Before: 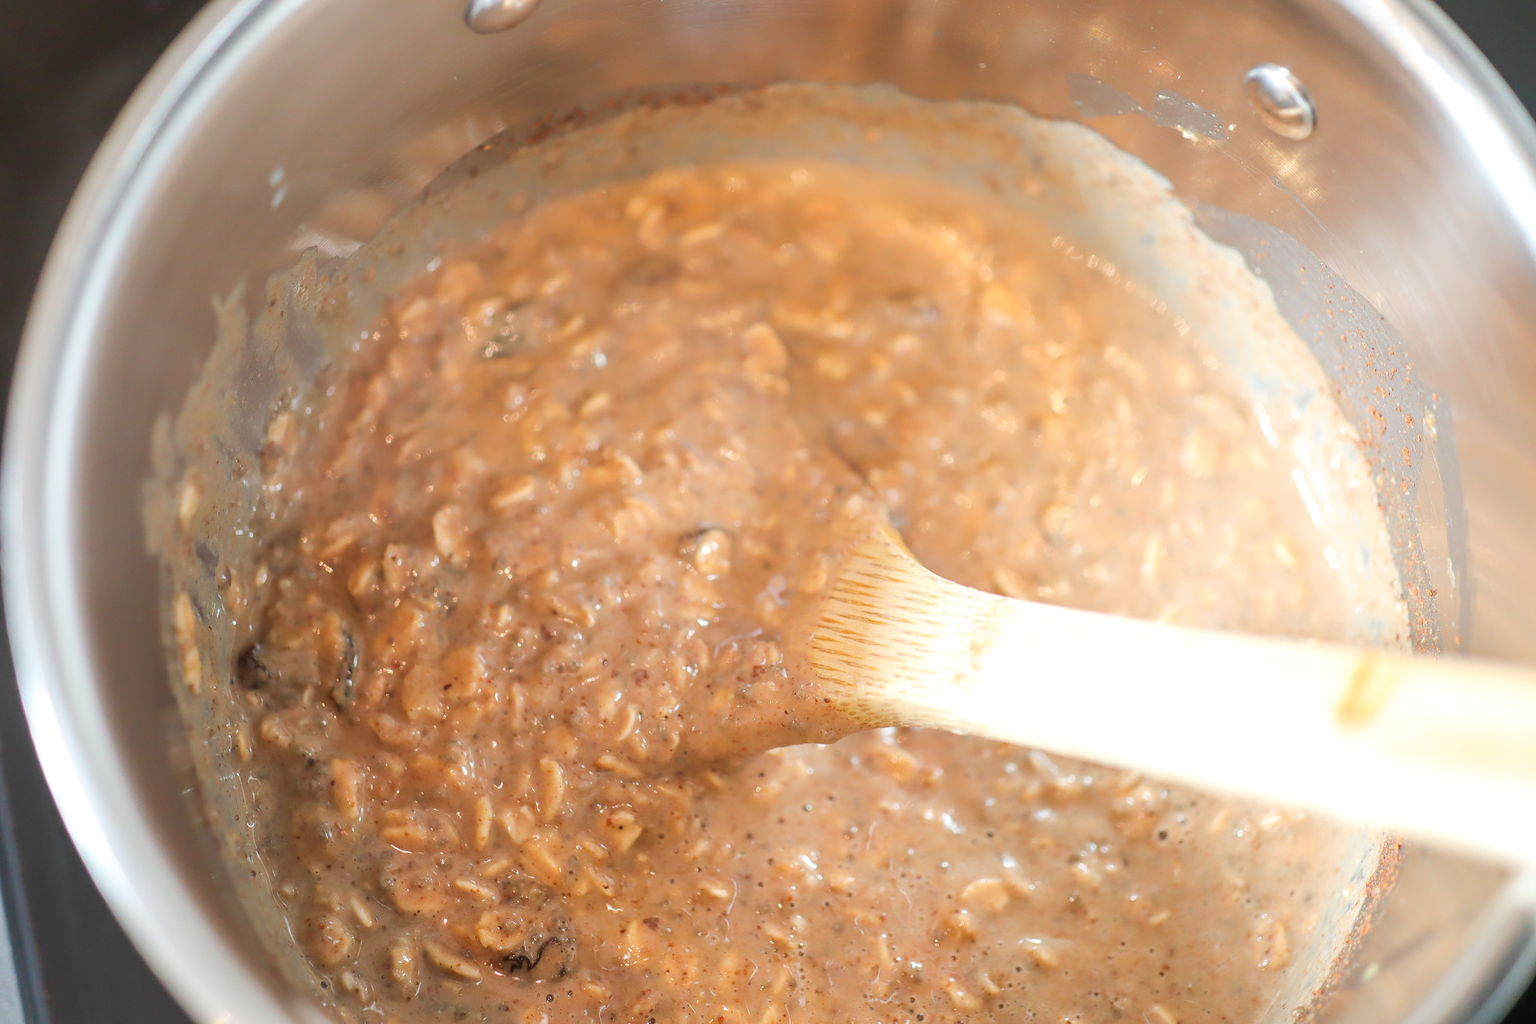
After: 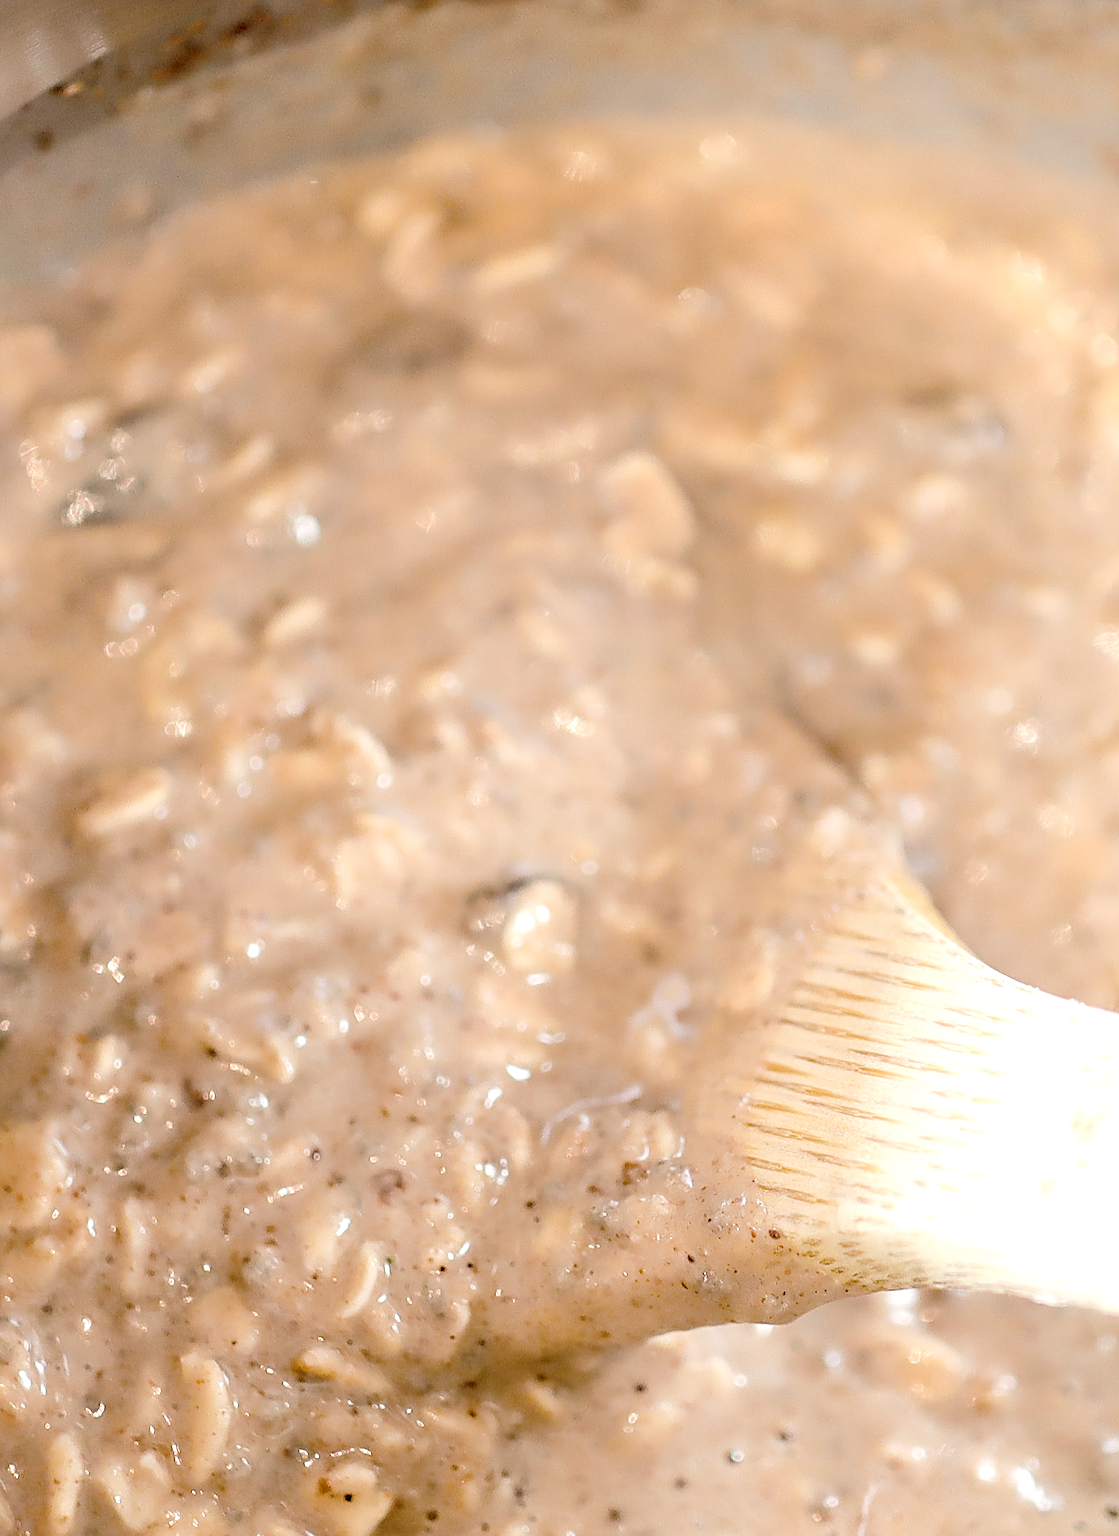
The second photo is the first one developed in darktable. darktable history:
crop and rotate: left 29.476%, top 10.214%, right 35.32%, bottom 17.333%
sharpen: on, module defaults
contrast brightness saturation: brightness 0.18, saturation -0.5
exposure: black level correction 0.056, exposure -0.039 EV, compensate highlight preservation false
tone equalizer: -8 EV -0.417 EV, -7 EV -0.389 EV, -6 EV -0.333 EV, -5 EV -0.222 EV, -3 EV 0.222 EV, -2 EV 0.333 EV, -1 EV 0.389 EV, +0 EV 0.417 EV, edges refinement/feathering 500, mask exposure compensation -1.57 EV, preserve details no
